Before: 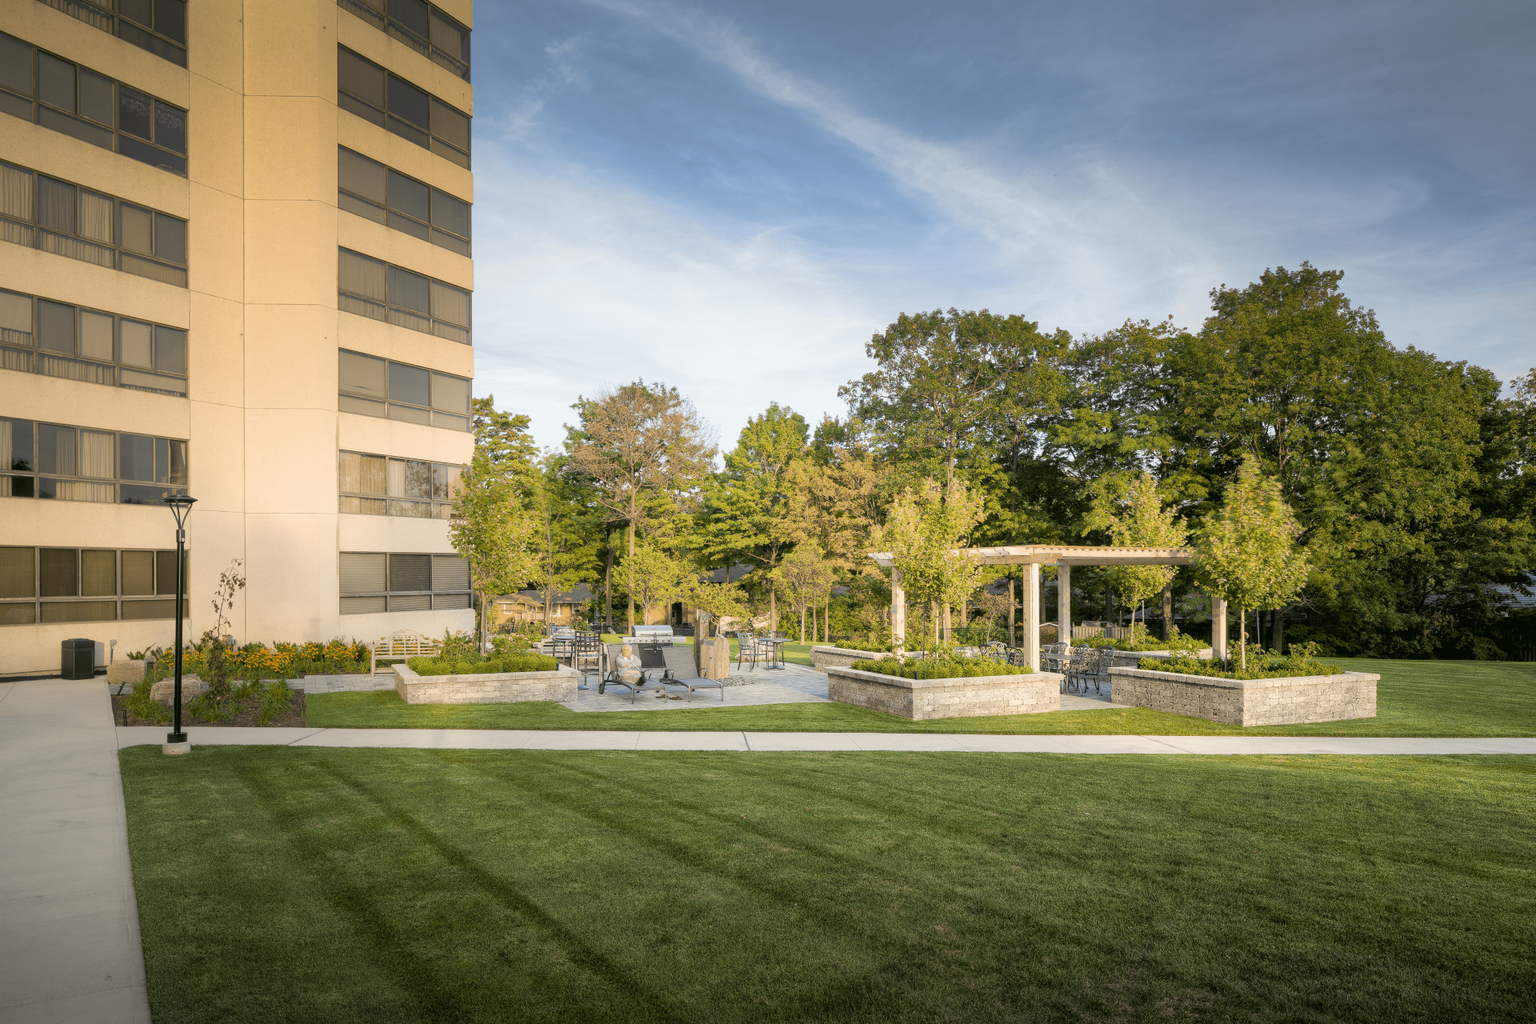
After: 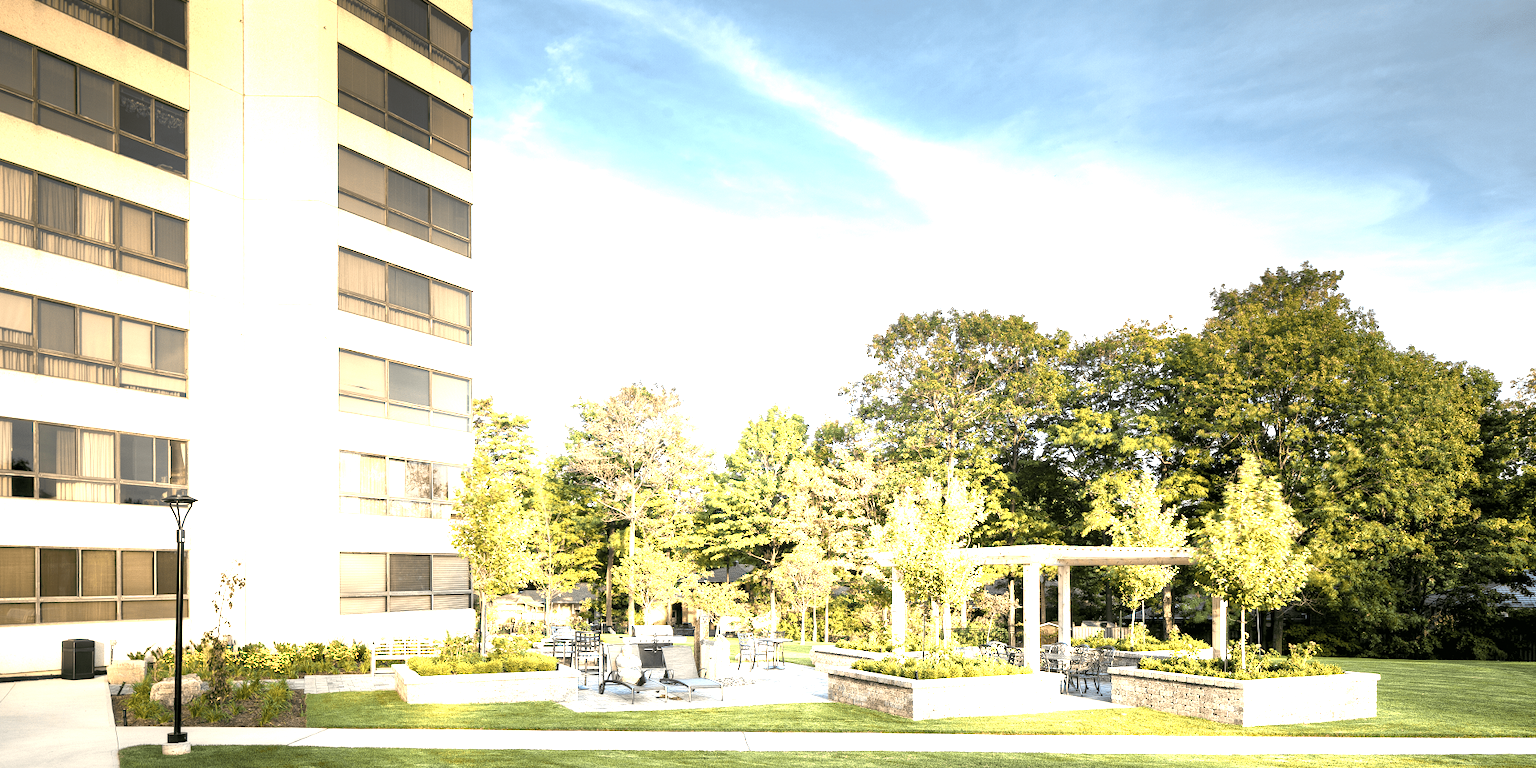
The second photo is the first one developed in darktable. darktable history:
crop: bottom 24.98%
color zones: curves: ch0 [(0.018, 0.548) (0.197, 0.654) (0.425, 0.447) (0.605, 0.658) (0.732, 0.579)]; ch1 [(0.105, 0.531) (0.224, 0.531) (0.386, 0.39) (0.618, 0.456) (0.732, 0.456) (0.956, 0.421)]; ch2 [(0.039, 0.583) (0.215, 0.465) (0.399, 0.544) (0.465, 0.548) (0.614, 0.447) (0.724, 0.43) (0.882, 0.623) (0.956, 0.632)]
levels: levels [0.012, 0.367, 0.697]
